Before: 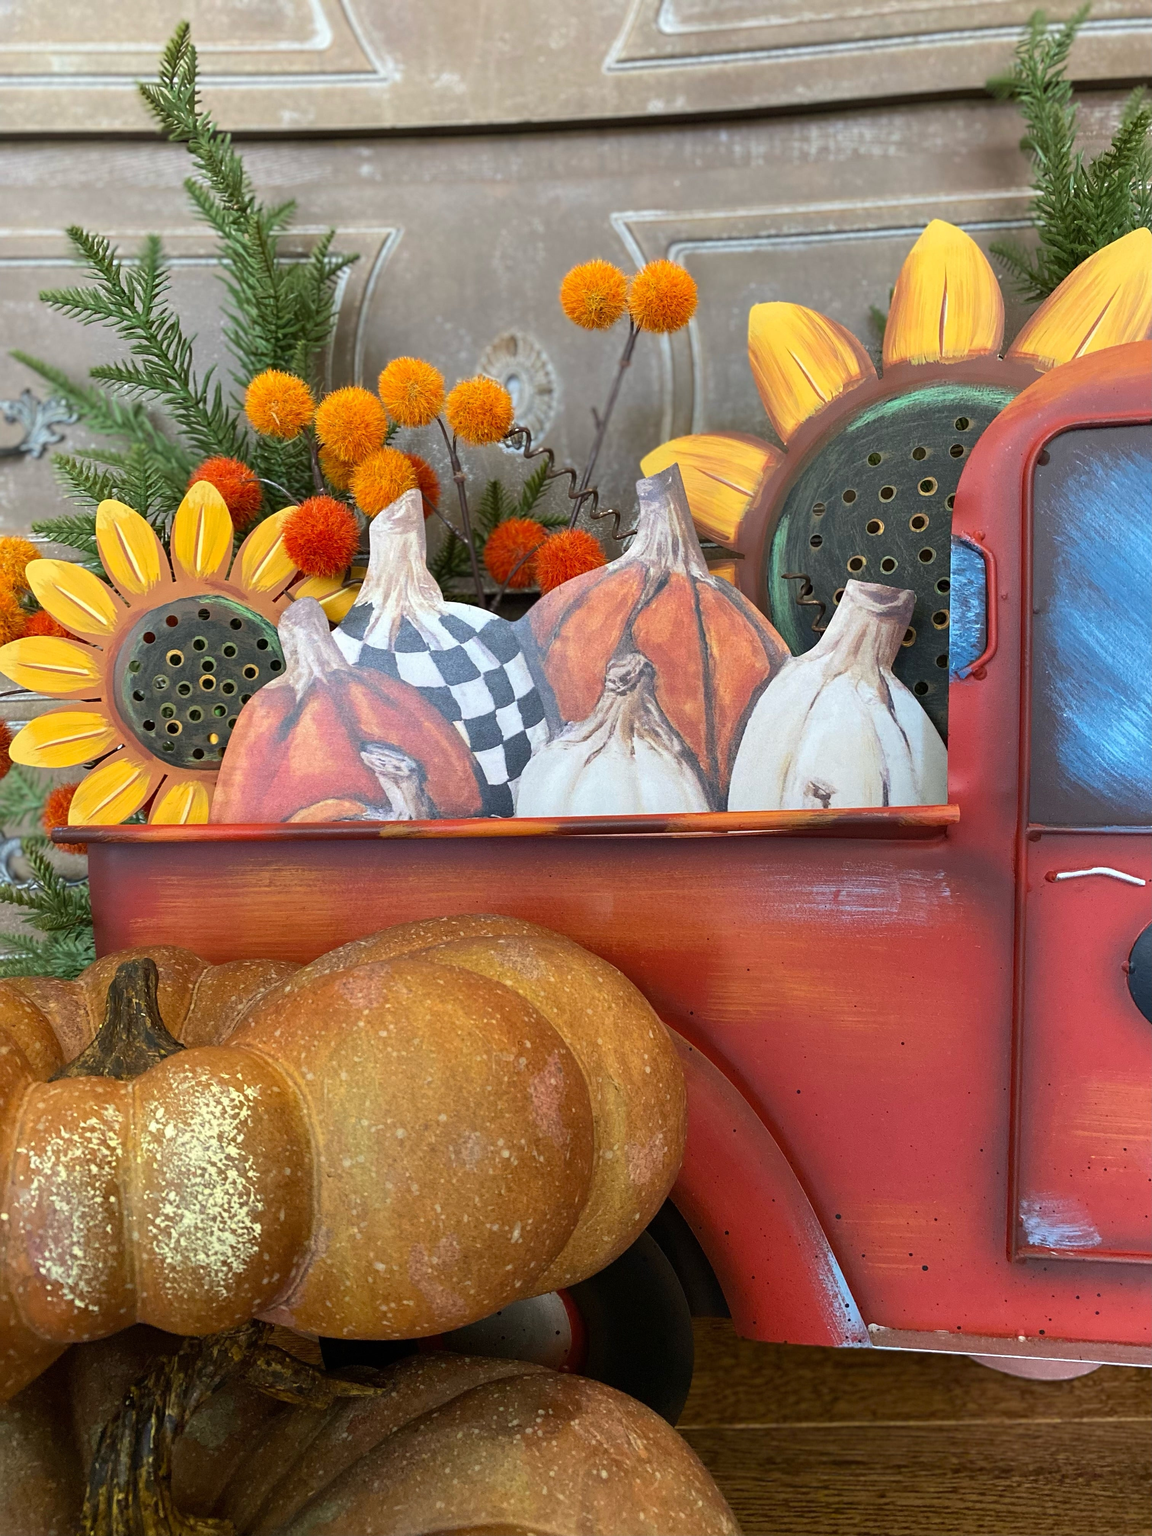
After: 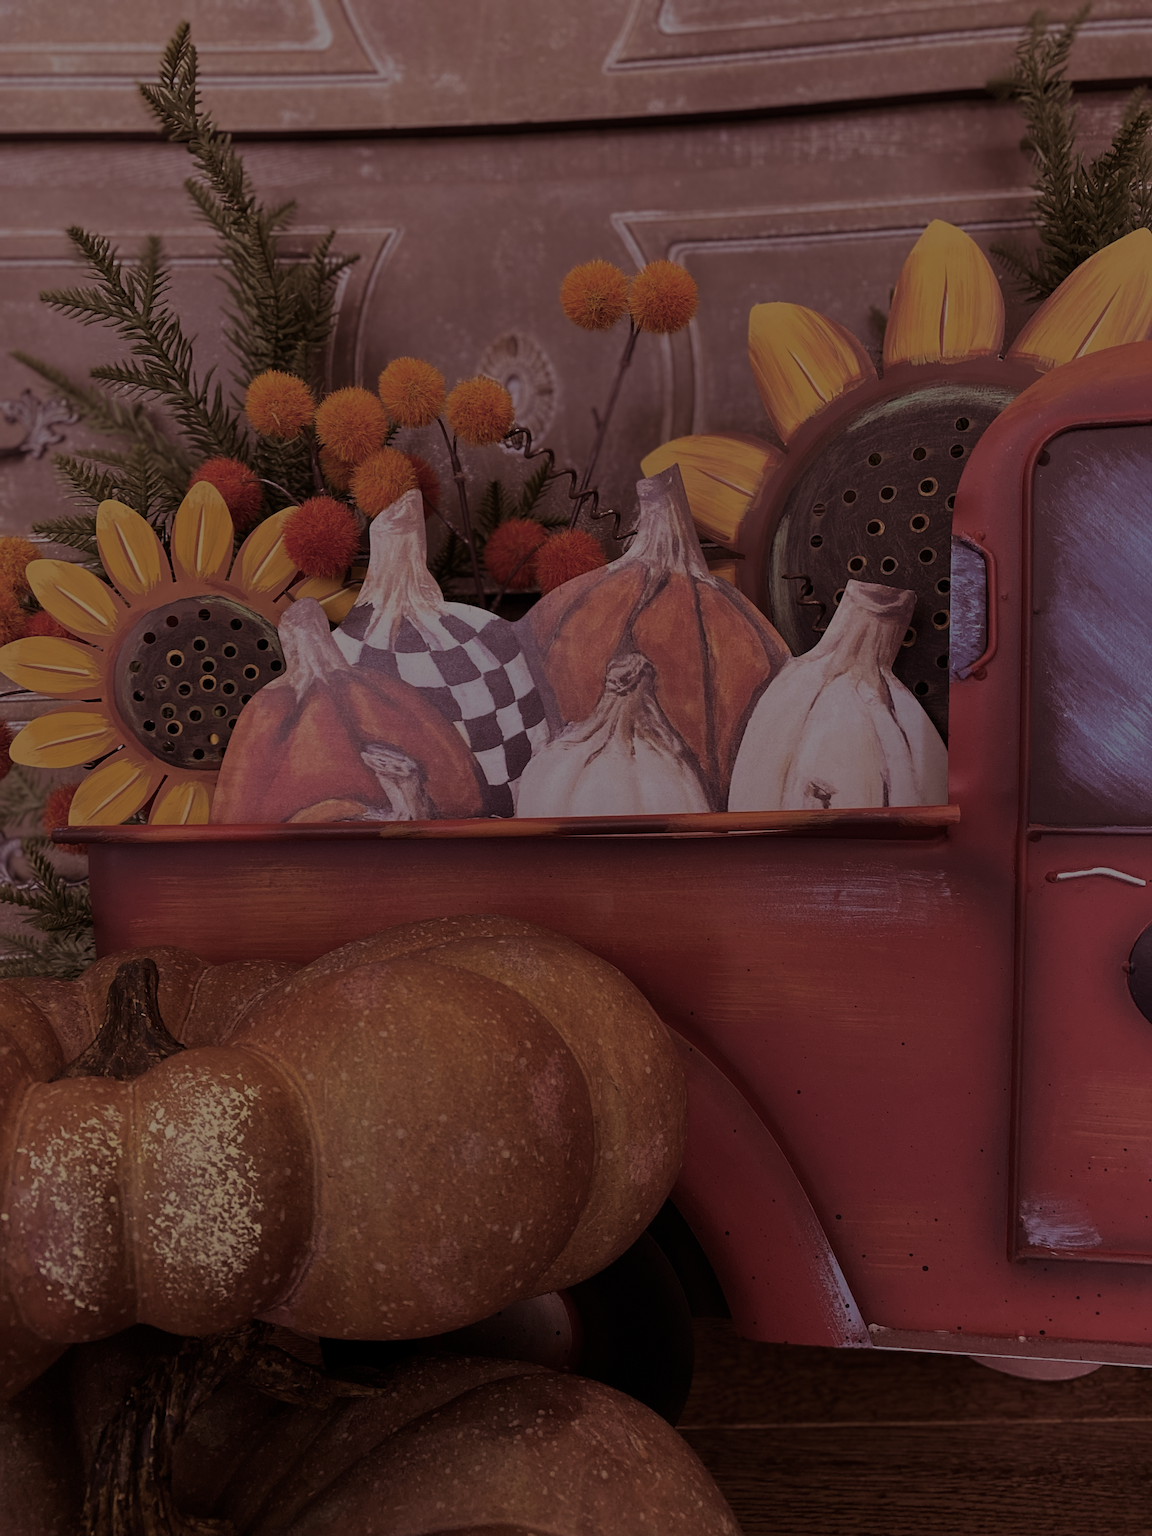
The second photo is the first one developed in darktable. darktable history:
split-toning: highlights › hue 298.8°, highlights › saturation 0.73, compress 41.76%
exposure: exposure -2.002 EV, compensate highlight preservation false
